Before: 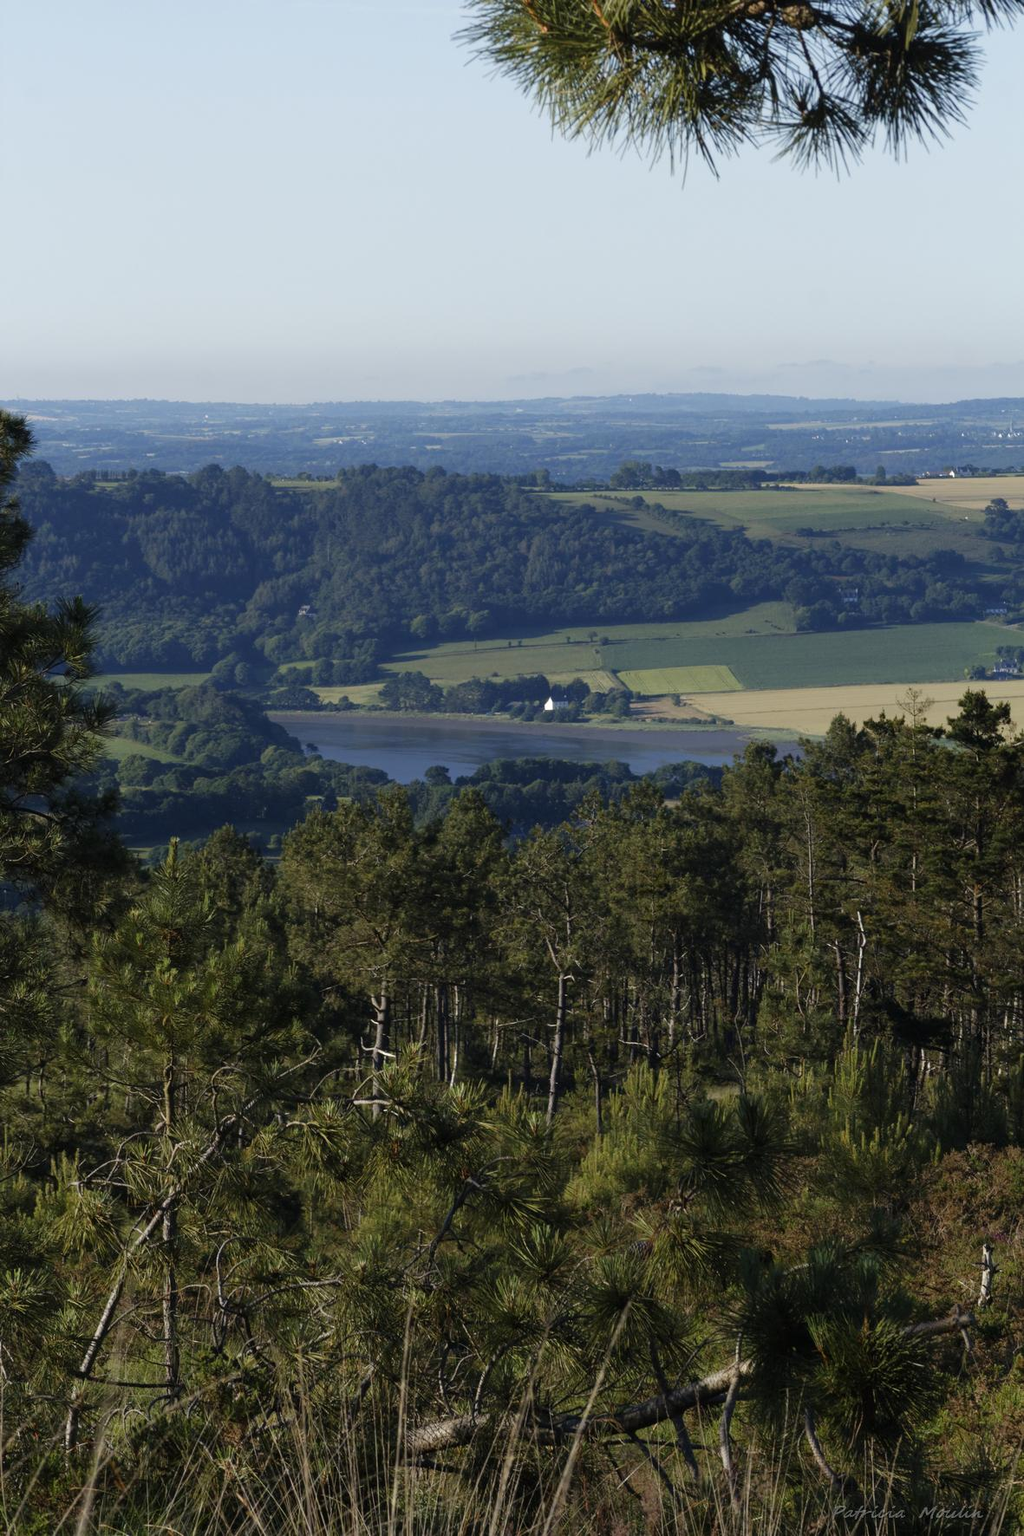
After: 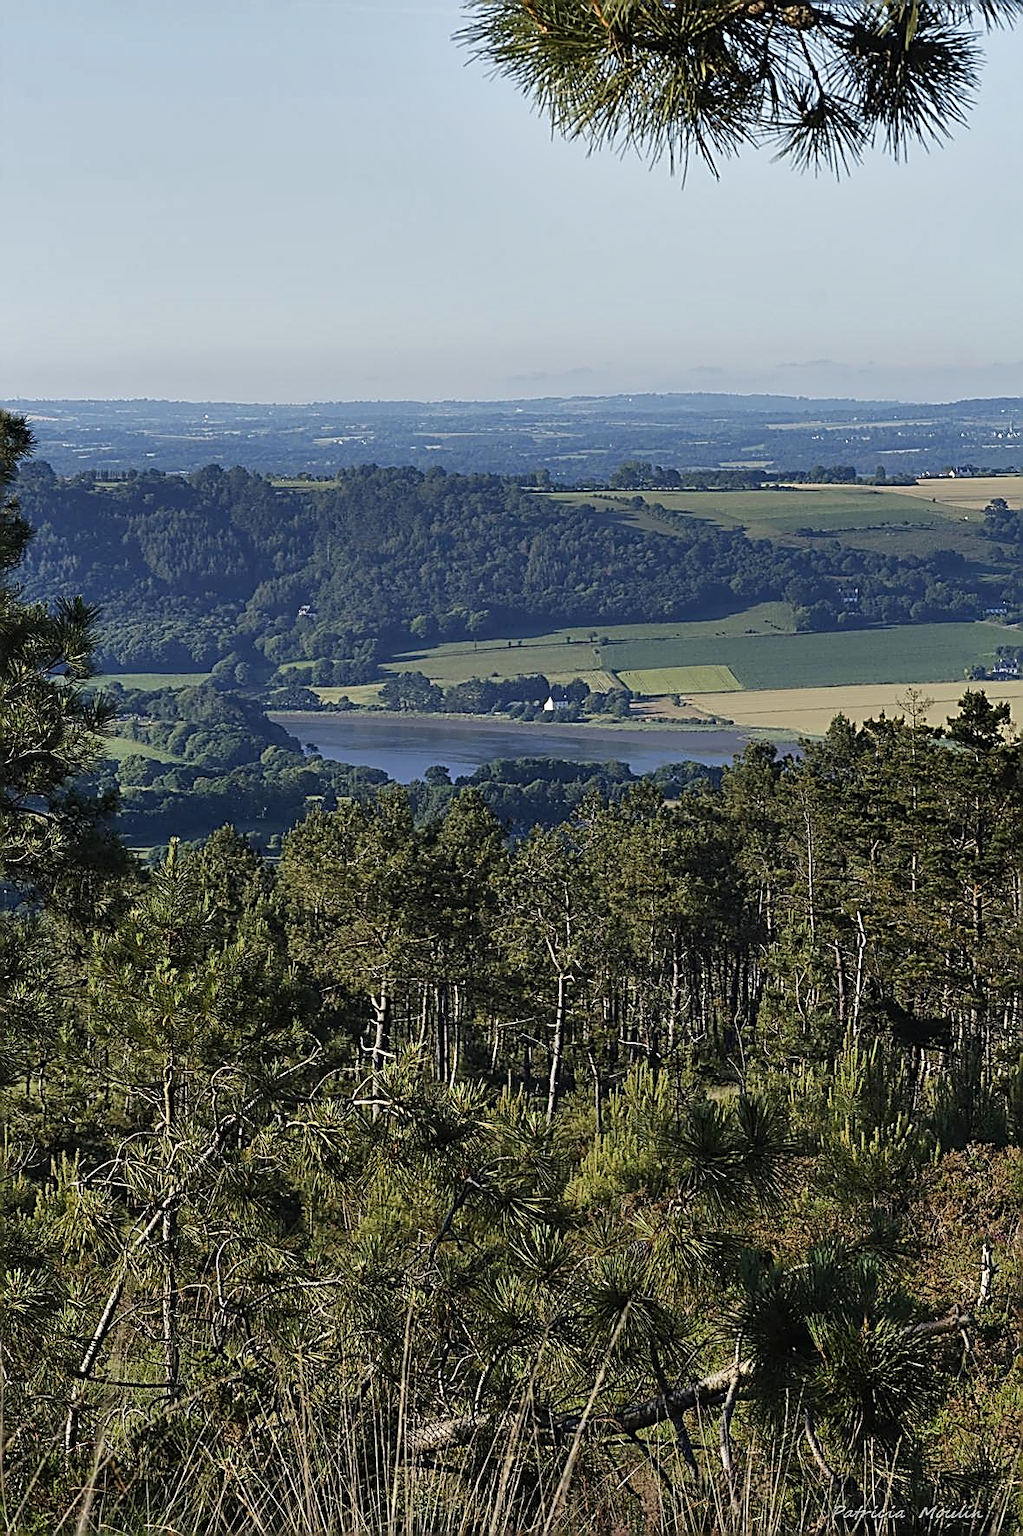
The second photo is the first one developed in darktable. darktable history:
shadows and highlights: low approximation 0.01, soften with gaussian
sharpen: amount 1.861
